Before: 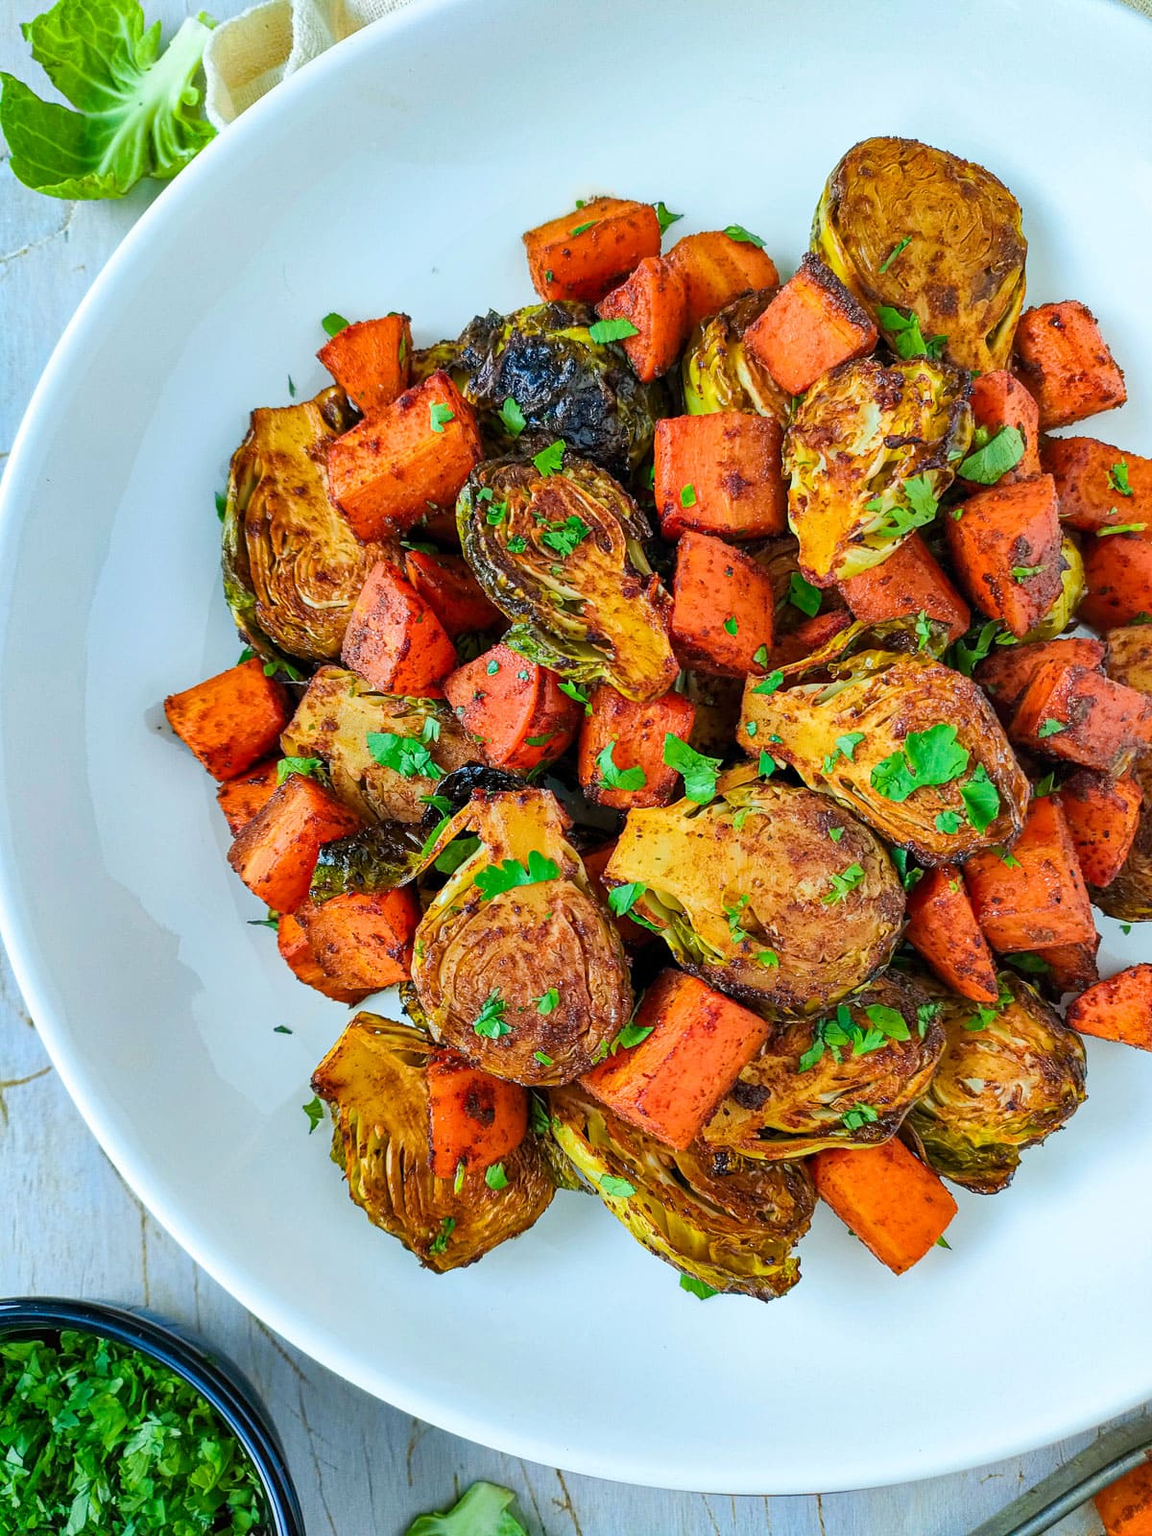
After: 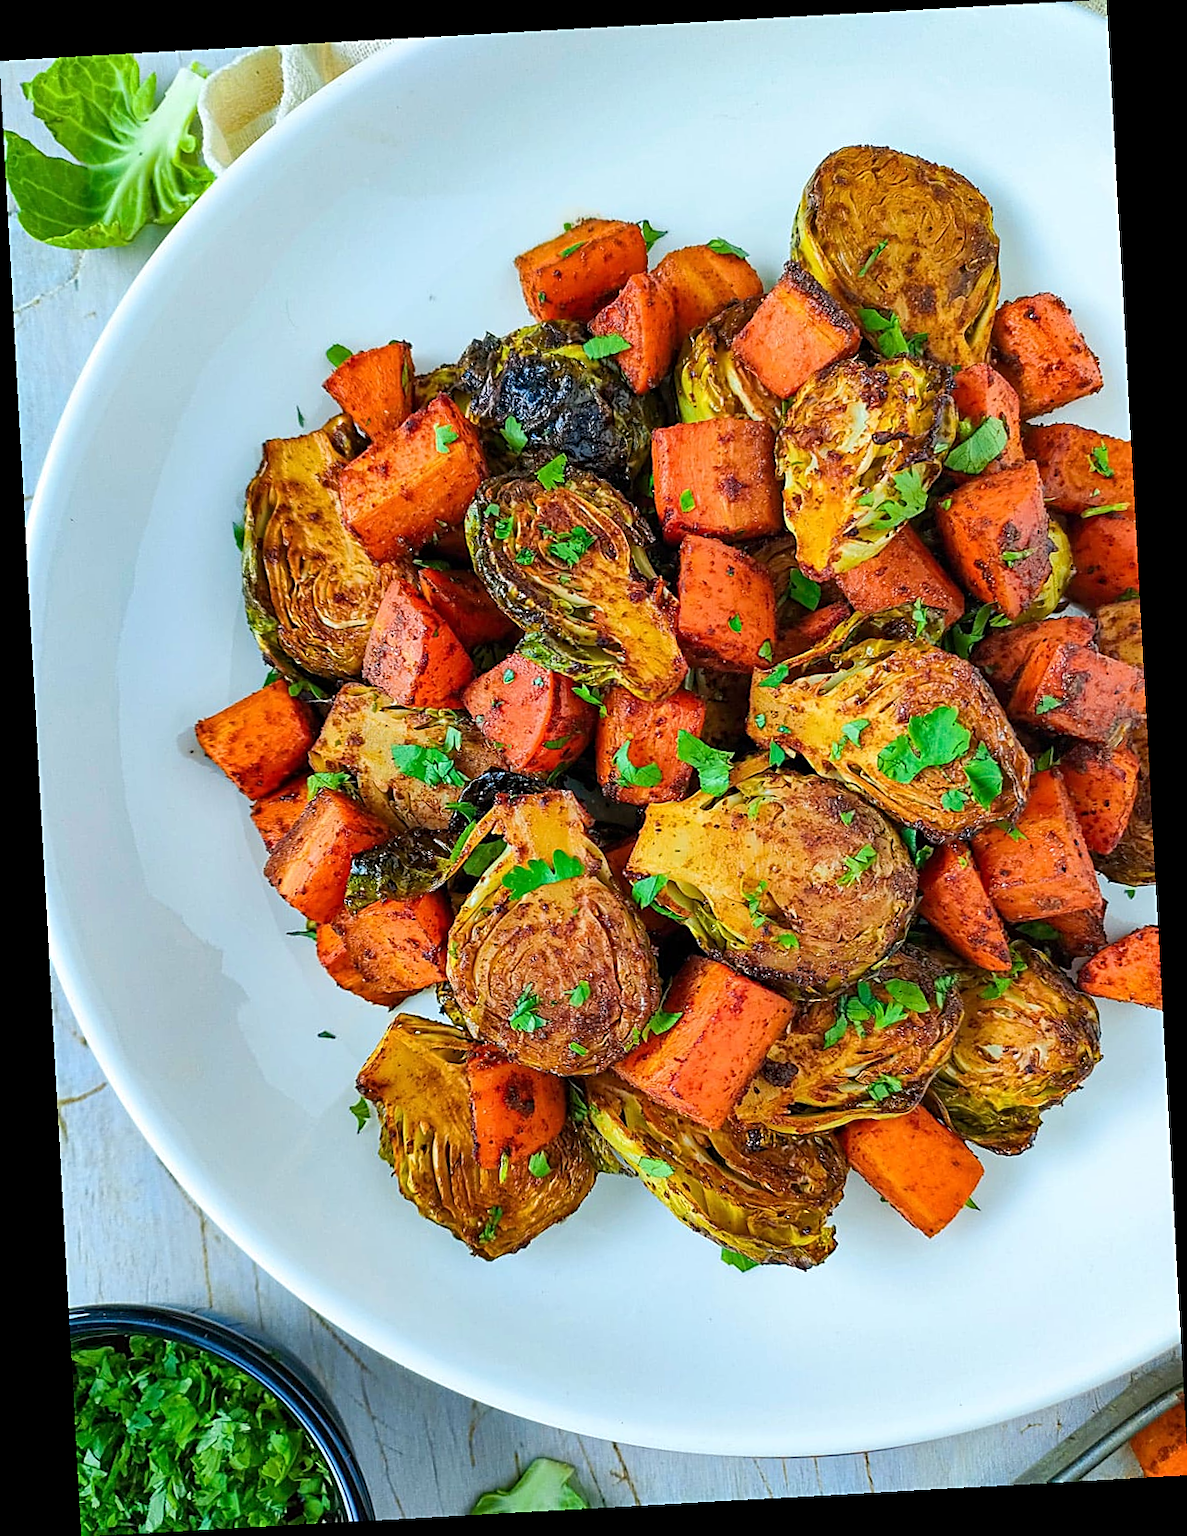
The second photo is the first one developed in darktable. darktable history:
tone equalizer: on, module defaults
sharpen: on, module defaults
rotate and perspective: rotation -3.18°, automatic cropping off
